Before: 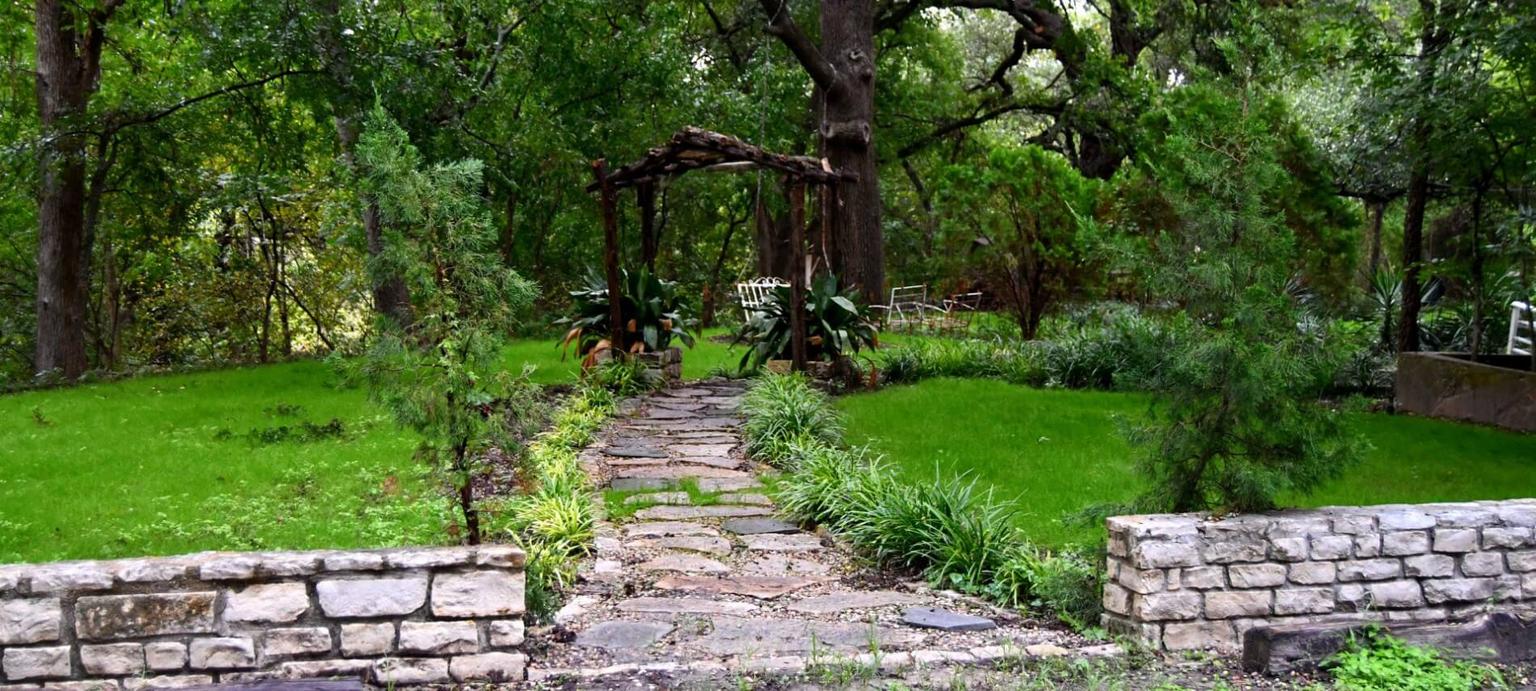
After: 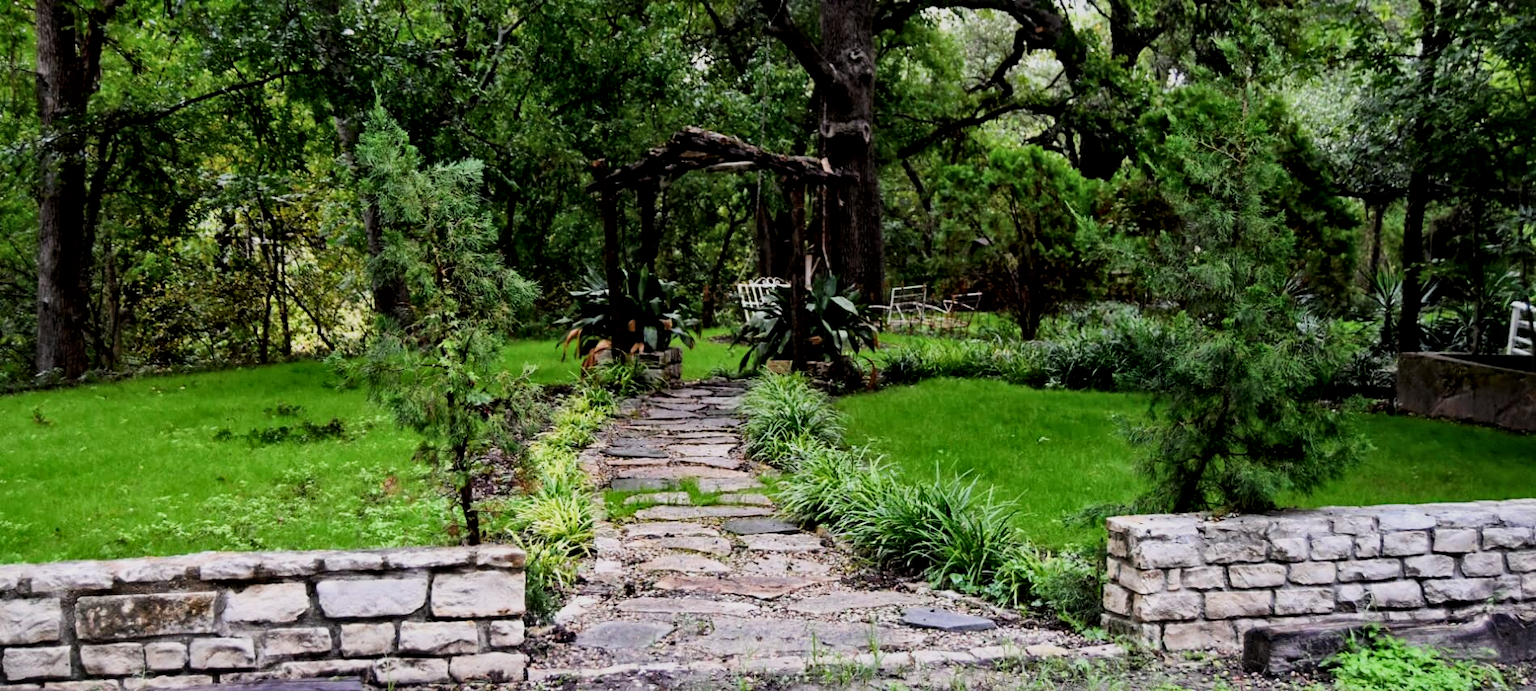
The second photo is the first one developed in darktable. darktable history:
local contrast: mode bilateral grid, contrast 20, coarseness 50, detail 150%, midtone range 0.2
filmic rgb: black relative exposure -7.65 EV, white relative exposure 4.56 EV, hardness 3.61, contrast 1.106
